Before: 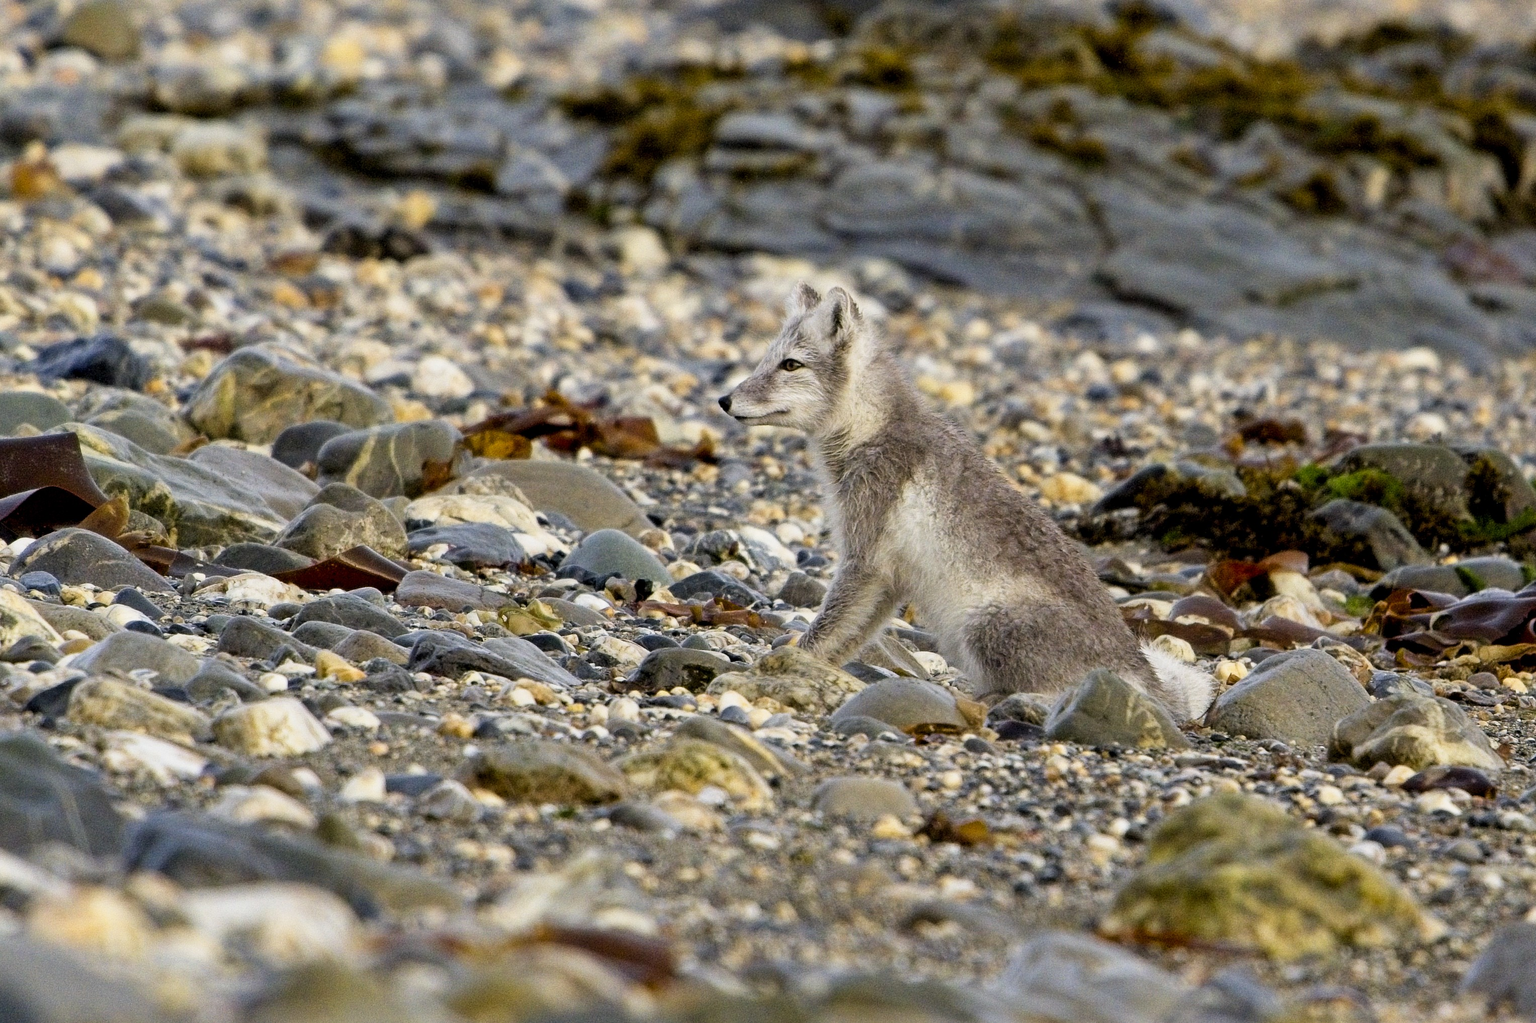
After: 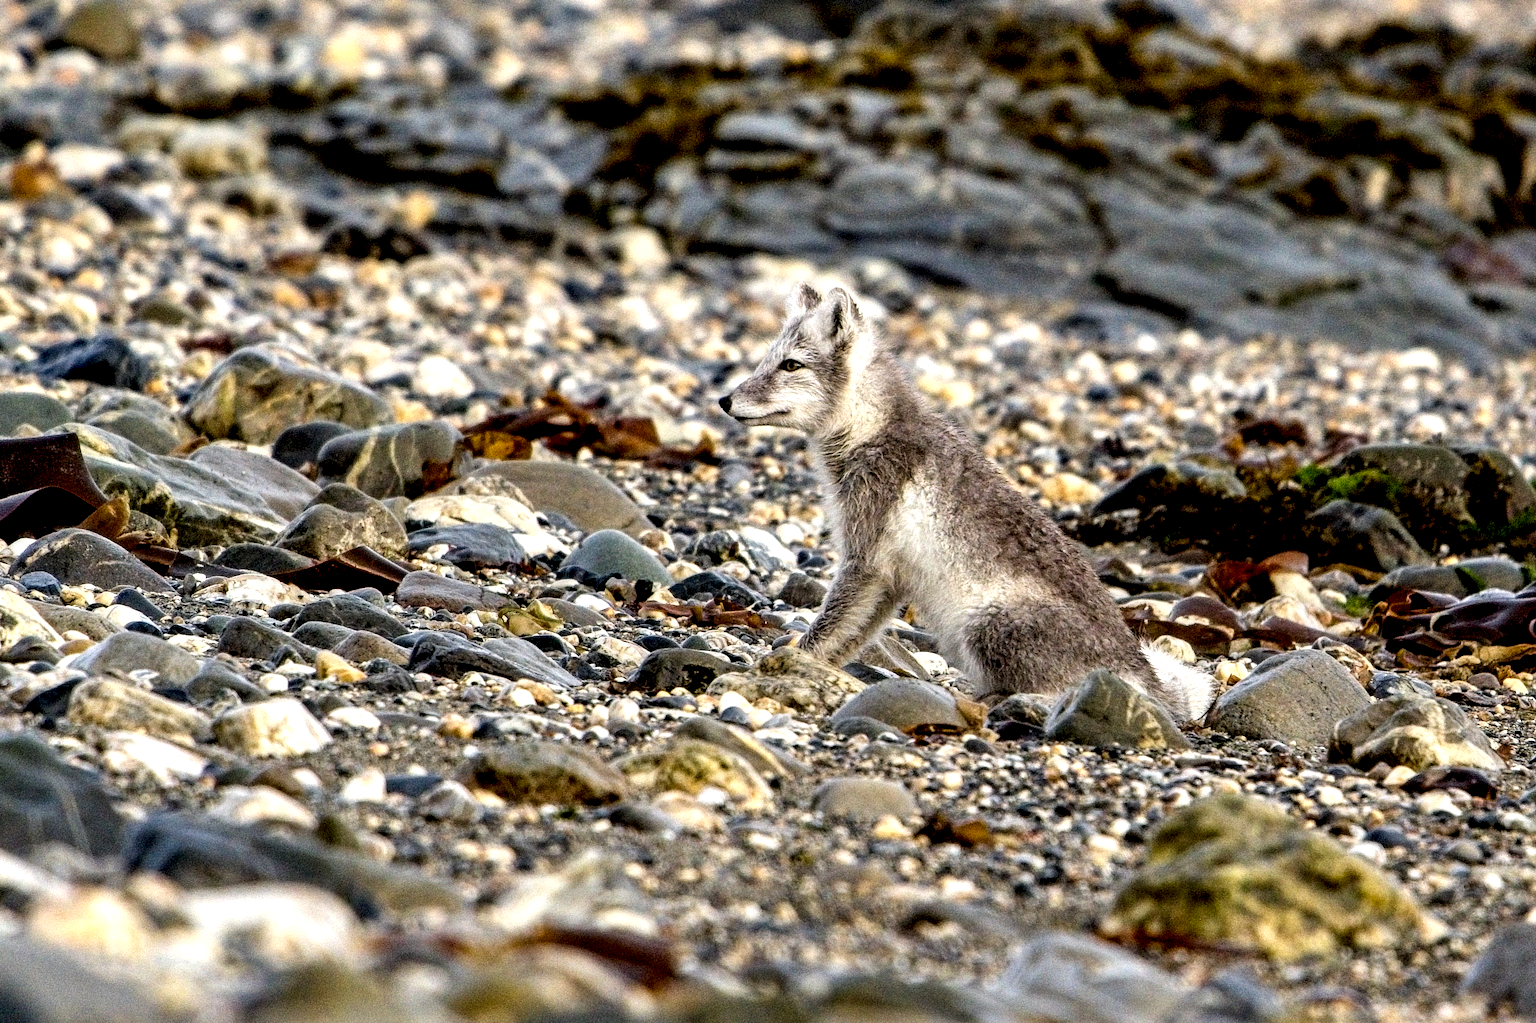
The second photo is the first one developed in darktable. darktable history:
local contrast: highlights 81%, shadows 58%, detail 175%, midtone range 0.608
